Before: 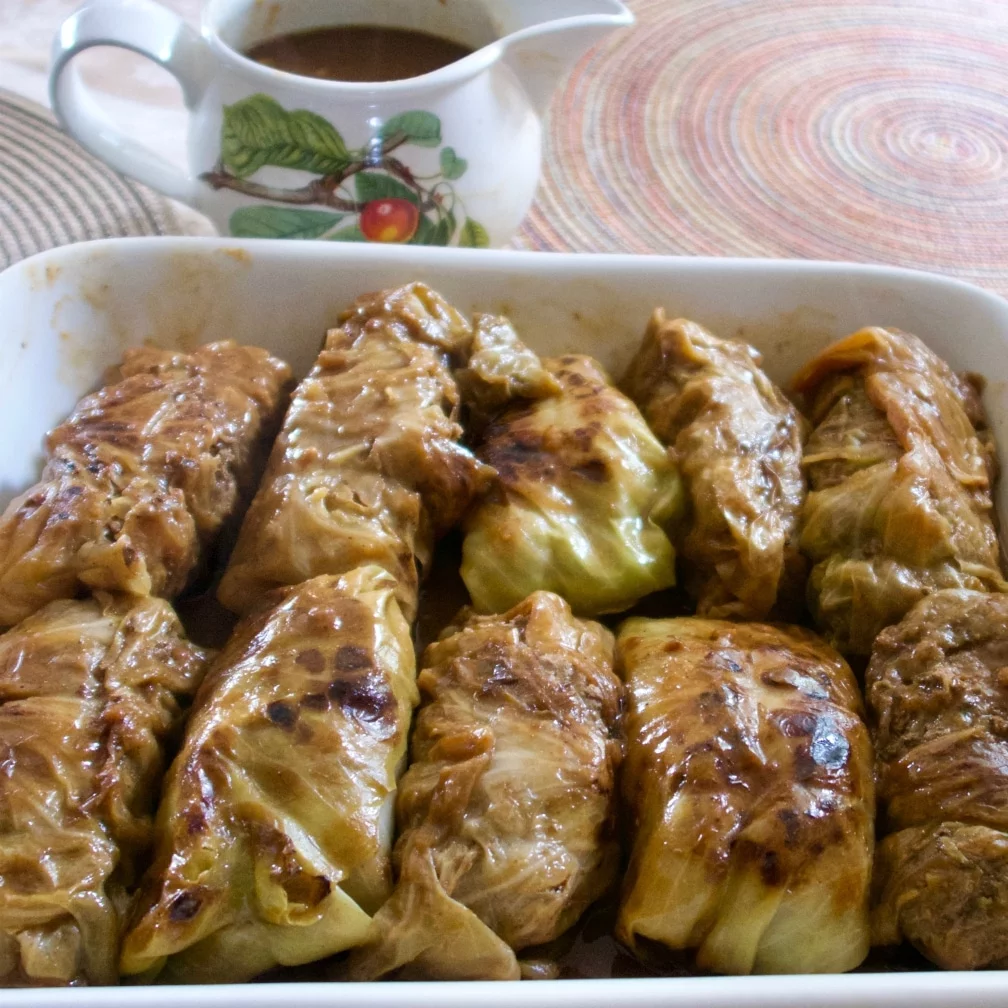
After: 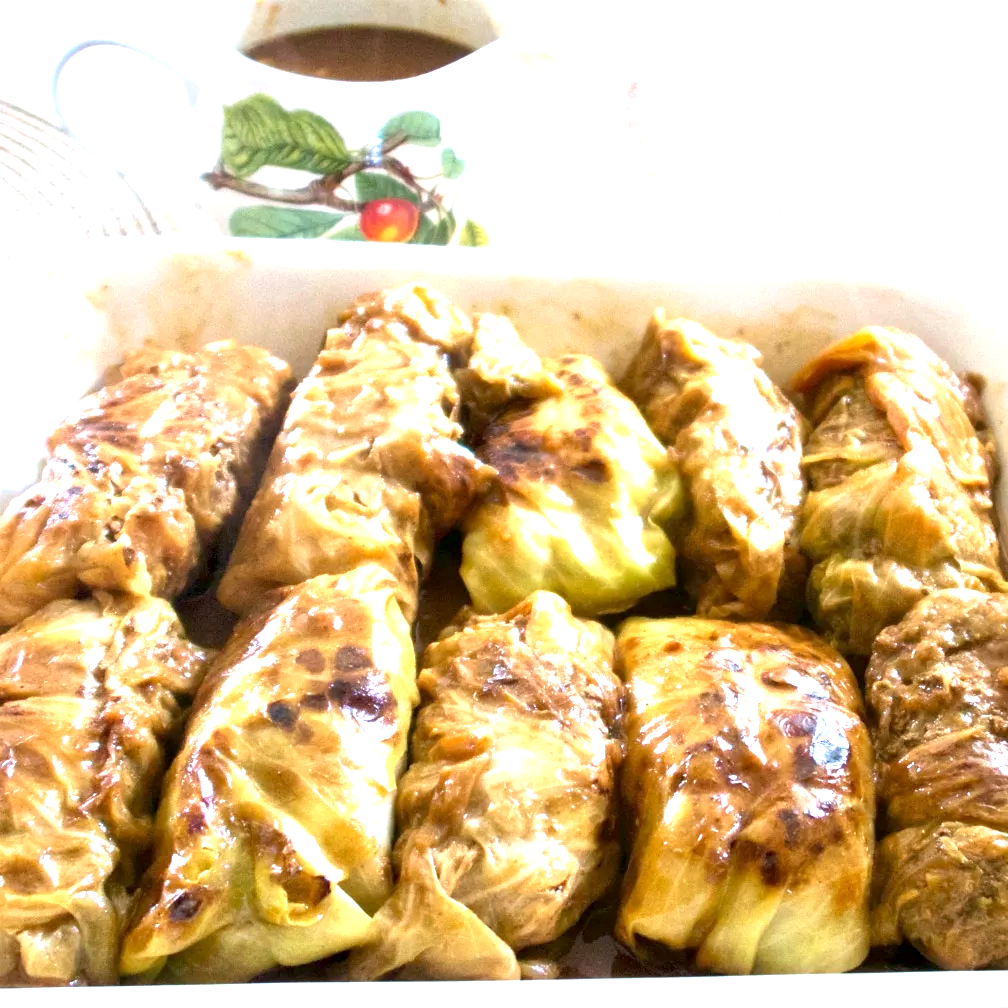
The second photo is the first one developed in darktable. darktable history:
exposure: black level correction 0.001, exposure 1.73 EV, compensate exposure bias true, compensate highlight preservation false
